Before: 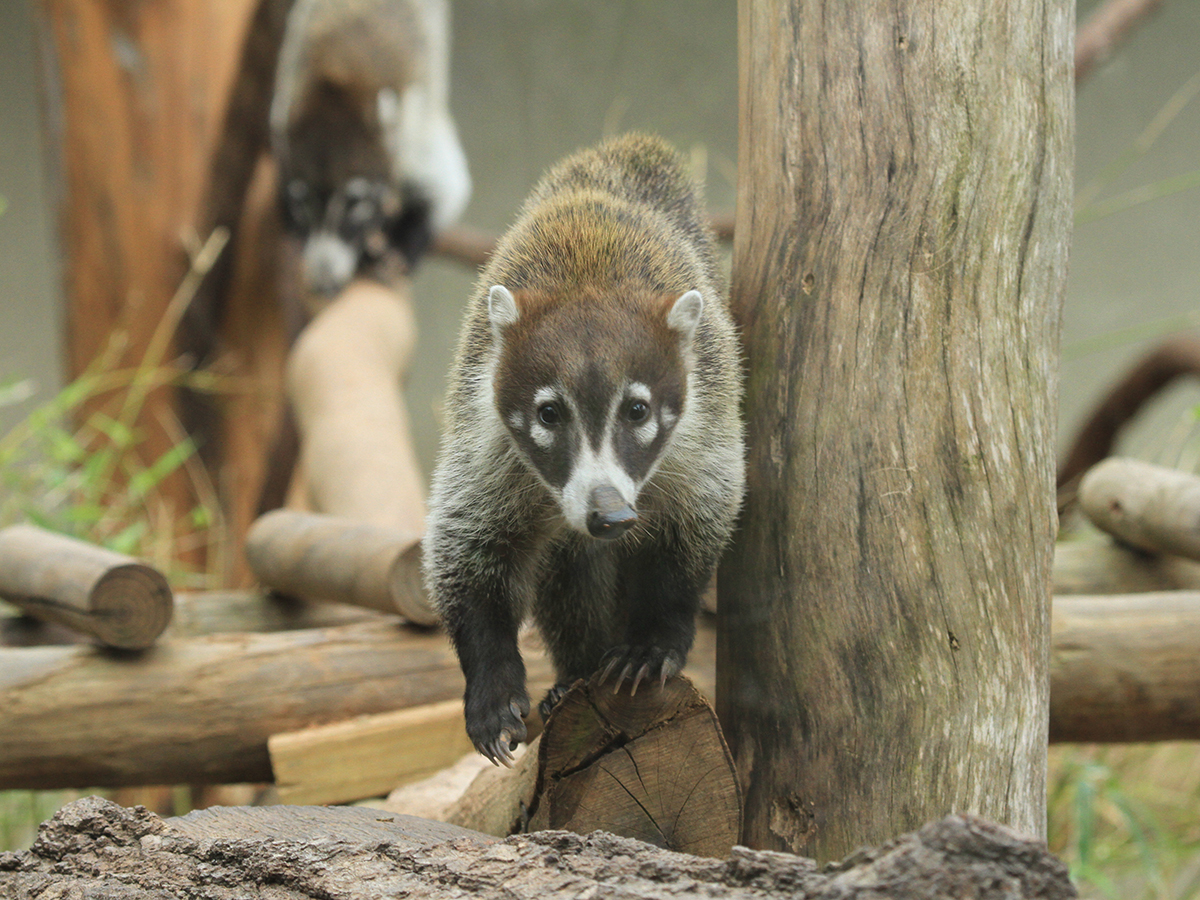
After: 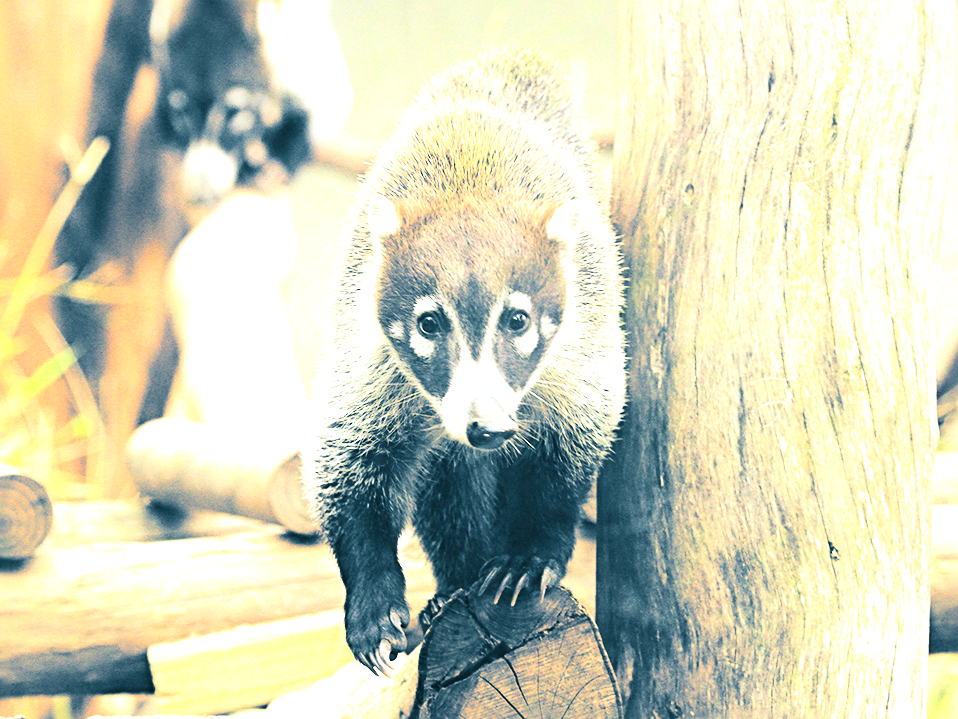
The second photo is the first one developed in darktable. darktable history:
contrast brightness saturation: contrast 0.28
tone equalizer: on, module defaults
split-toning: shadows › hue 212.4°, balance -70
exposure: exposure 2.003 EV, compensate highlight preservation false
sharpen: radius 4
crop and rotate: left 10.071%, top 10.071%, right 10.02%, bottom 10.02%
white balance: emerald 1
contrast equalizer: y [[0.46, 0.454, 0.451, 0.451, 0.455, 0.46], [0.5 ×6], [0.5 ×6], [0 ×6], [0 ×6]]
